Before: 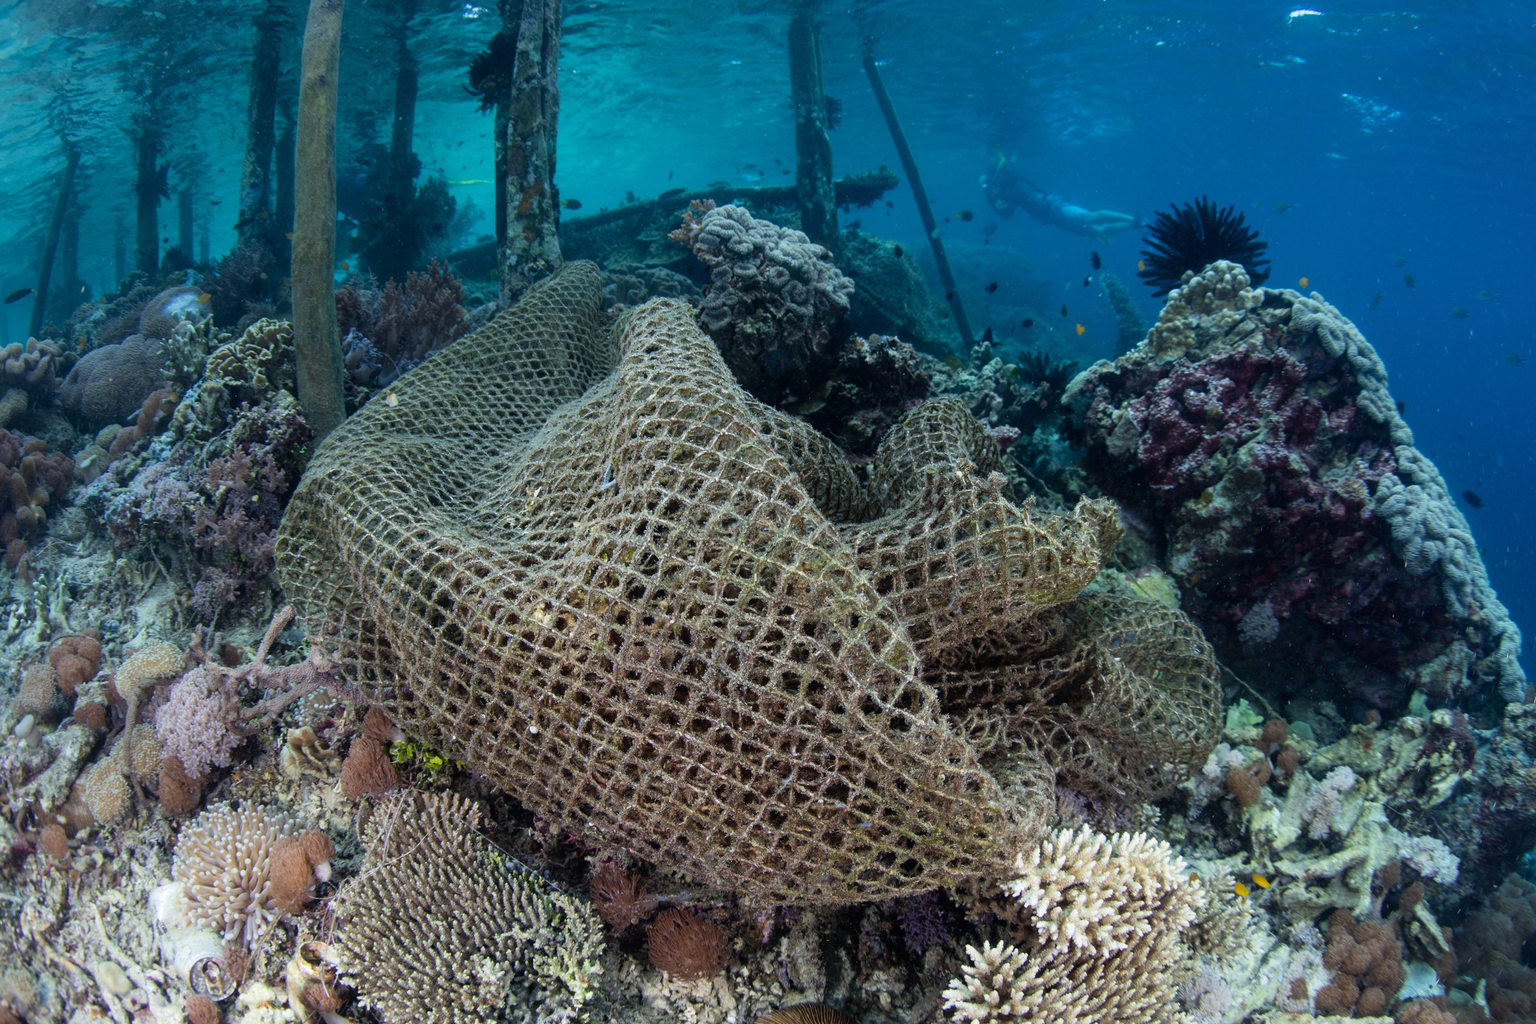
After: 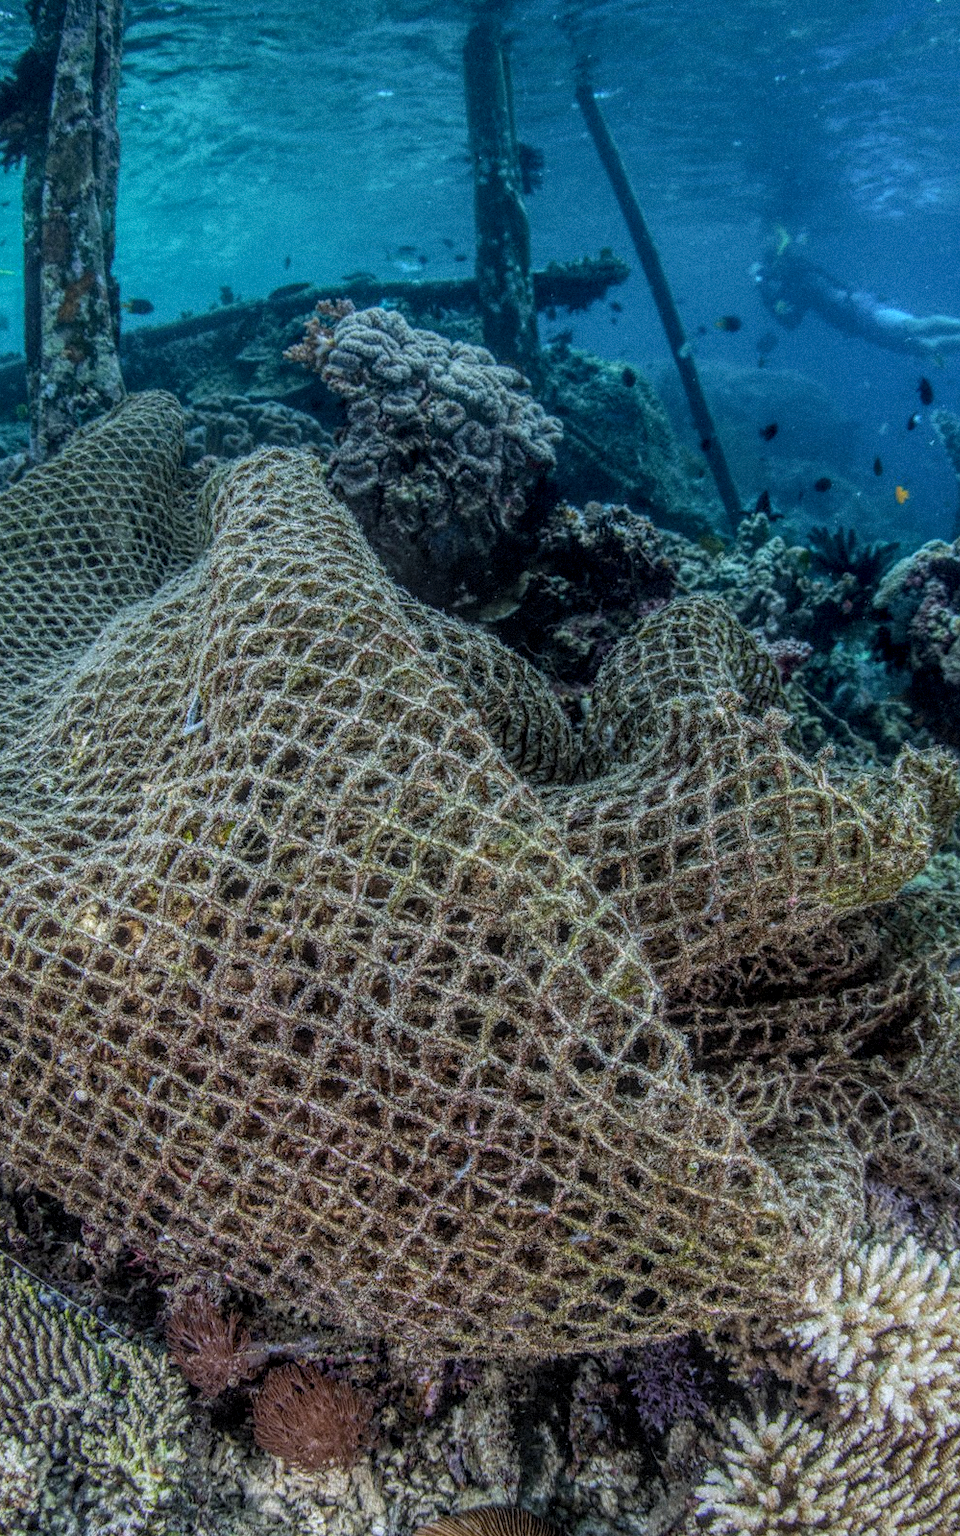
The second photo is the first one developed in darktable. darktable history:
white balance: red 0.983, blue 1.036
crop: left 31.229%, right 27.105%
bloom: size 5%, threshold 95%, strength 15%
grain: mid-tones bias 0%
local contrast: highlights 0%, shadows 0%, detail 200%, midtone range 0.25
